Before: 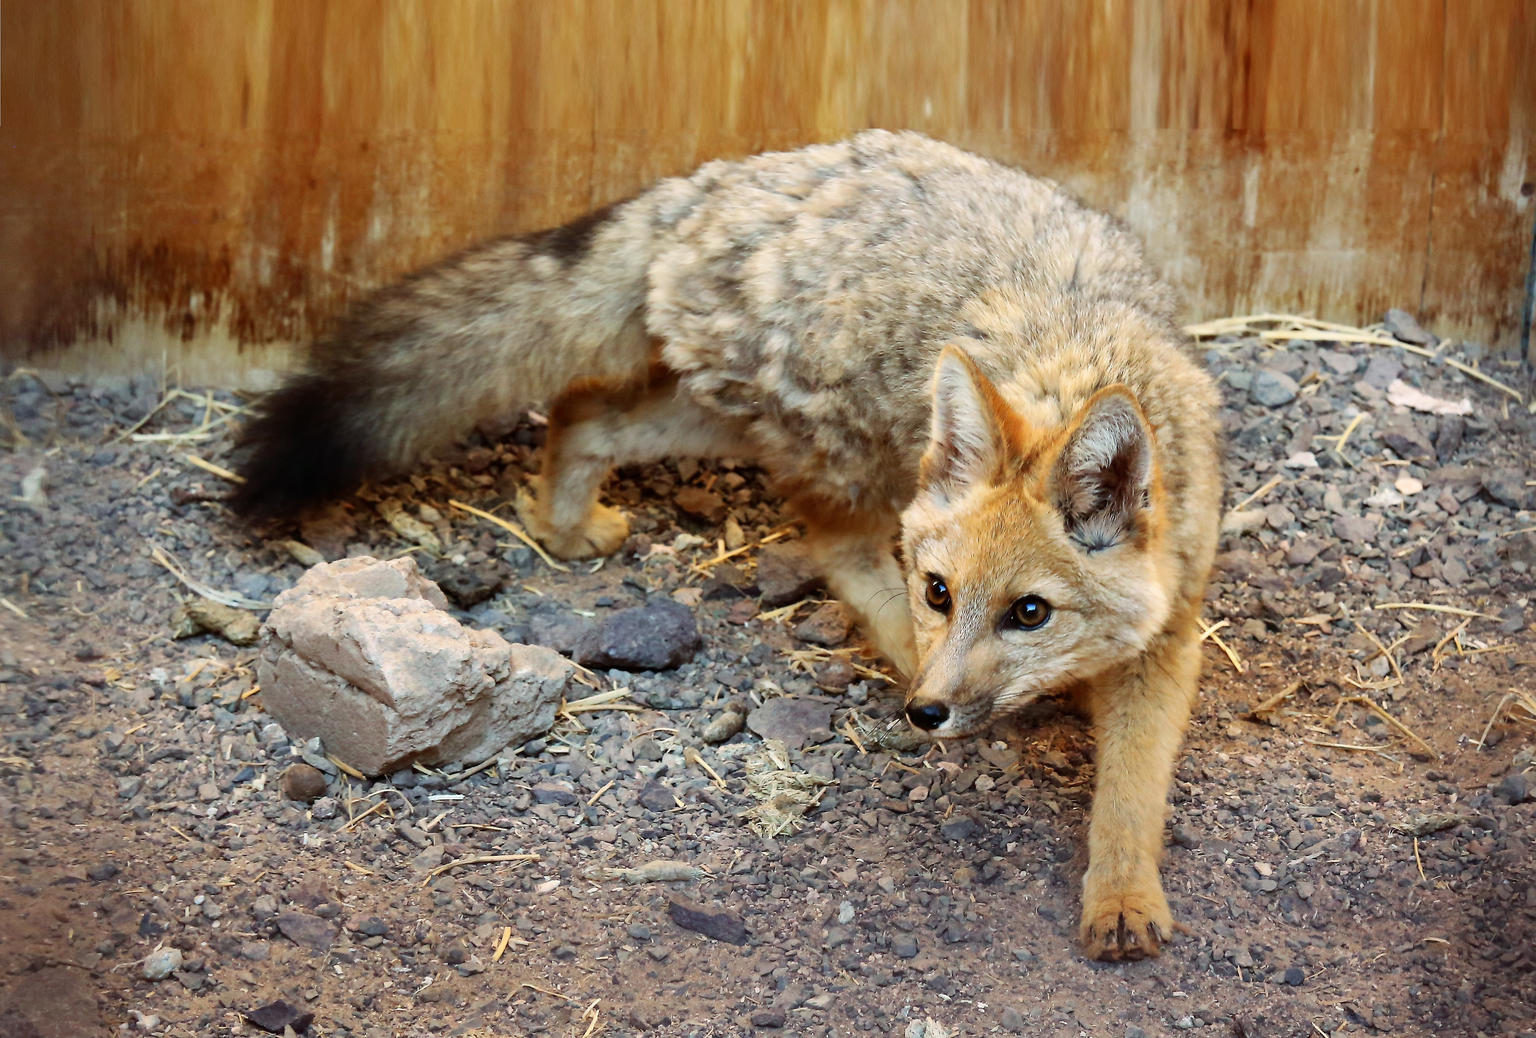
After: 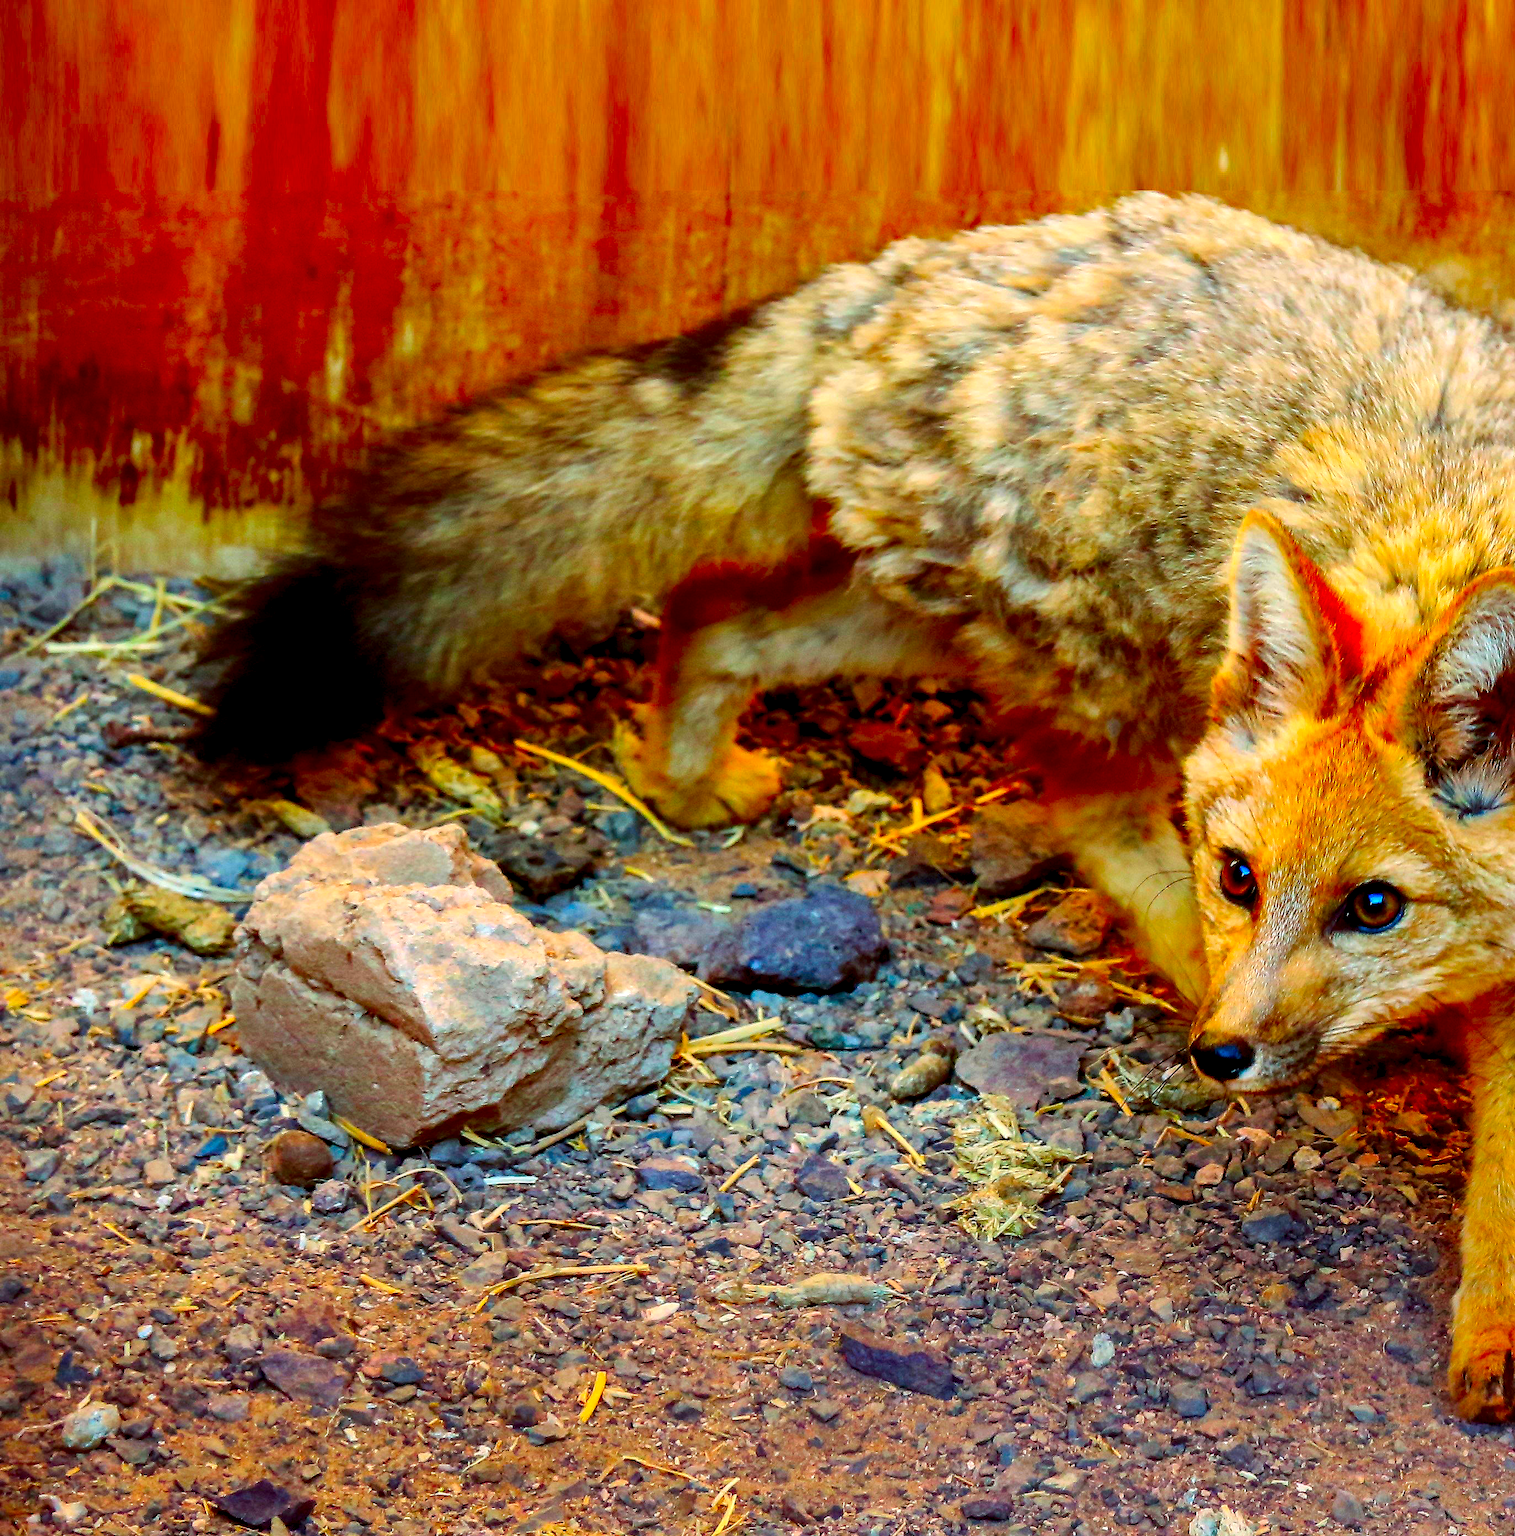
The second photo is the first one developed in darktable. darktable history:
local contrast: detail 150%
color correction: saturation 3
crop and rotate: left 6.617%, right 26.717%
exposure: exposure -0.21 EV, compensate highlight preservation false
